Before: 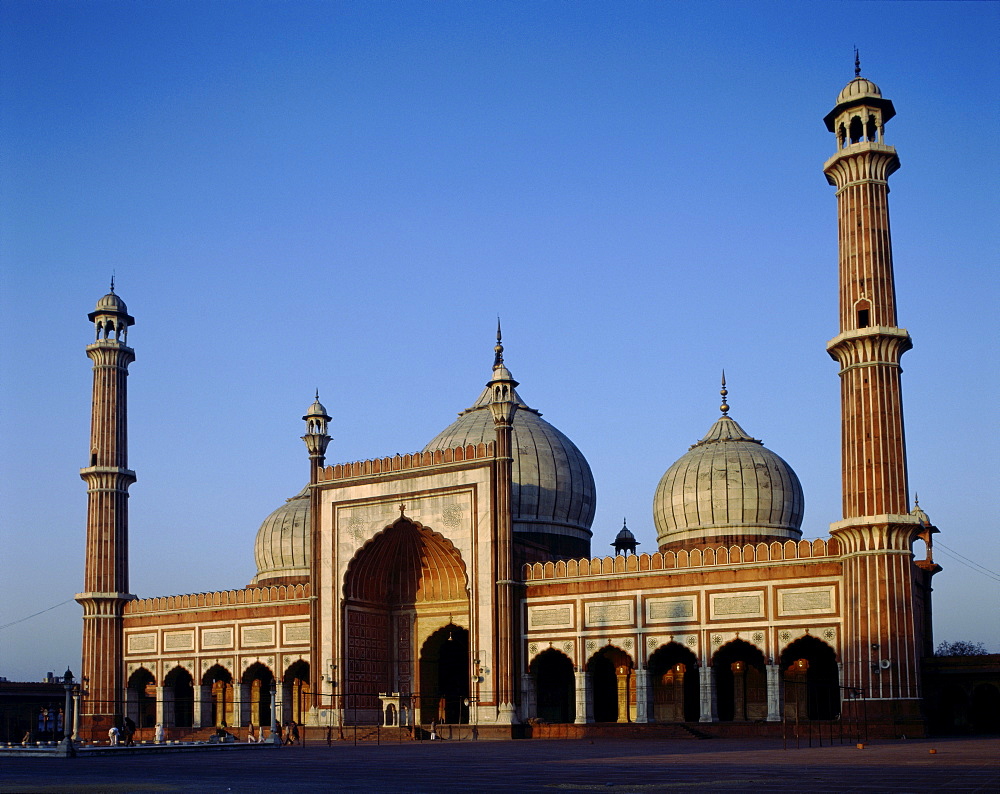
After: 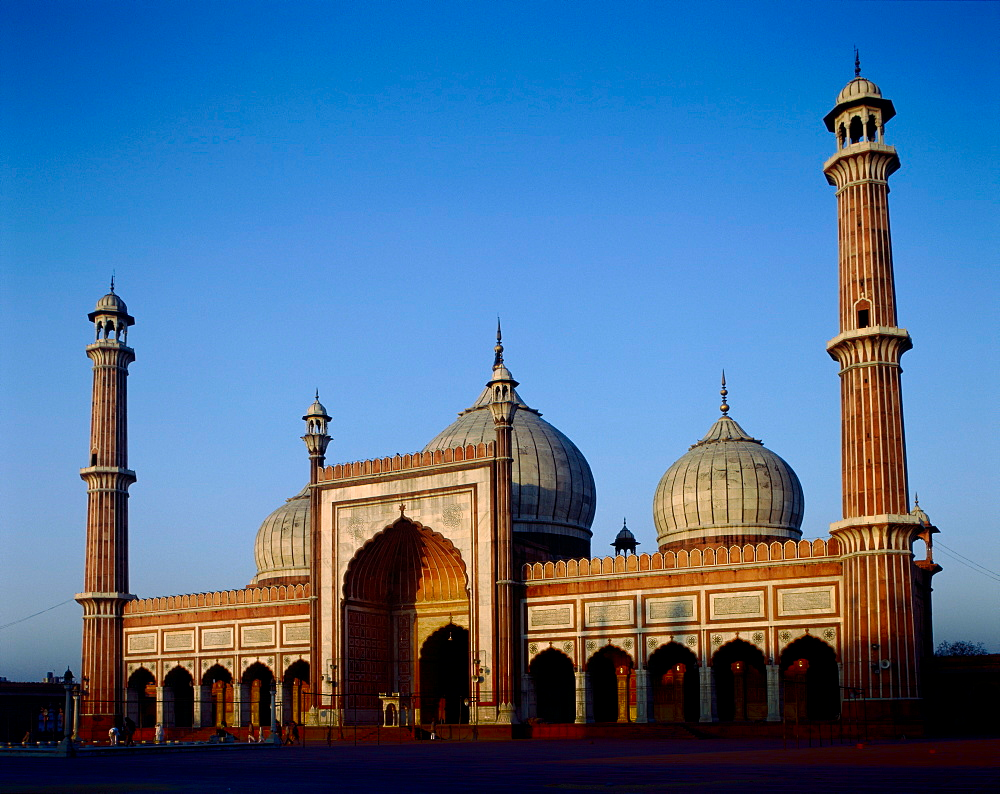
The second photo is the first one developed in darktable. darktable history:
shadows and highlights: shadows -69.05, highlights 36.89, soften with gaussian
